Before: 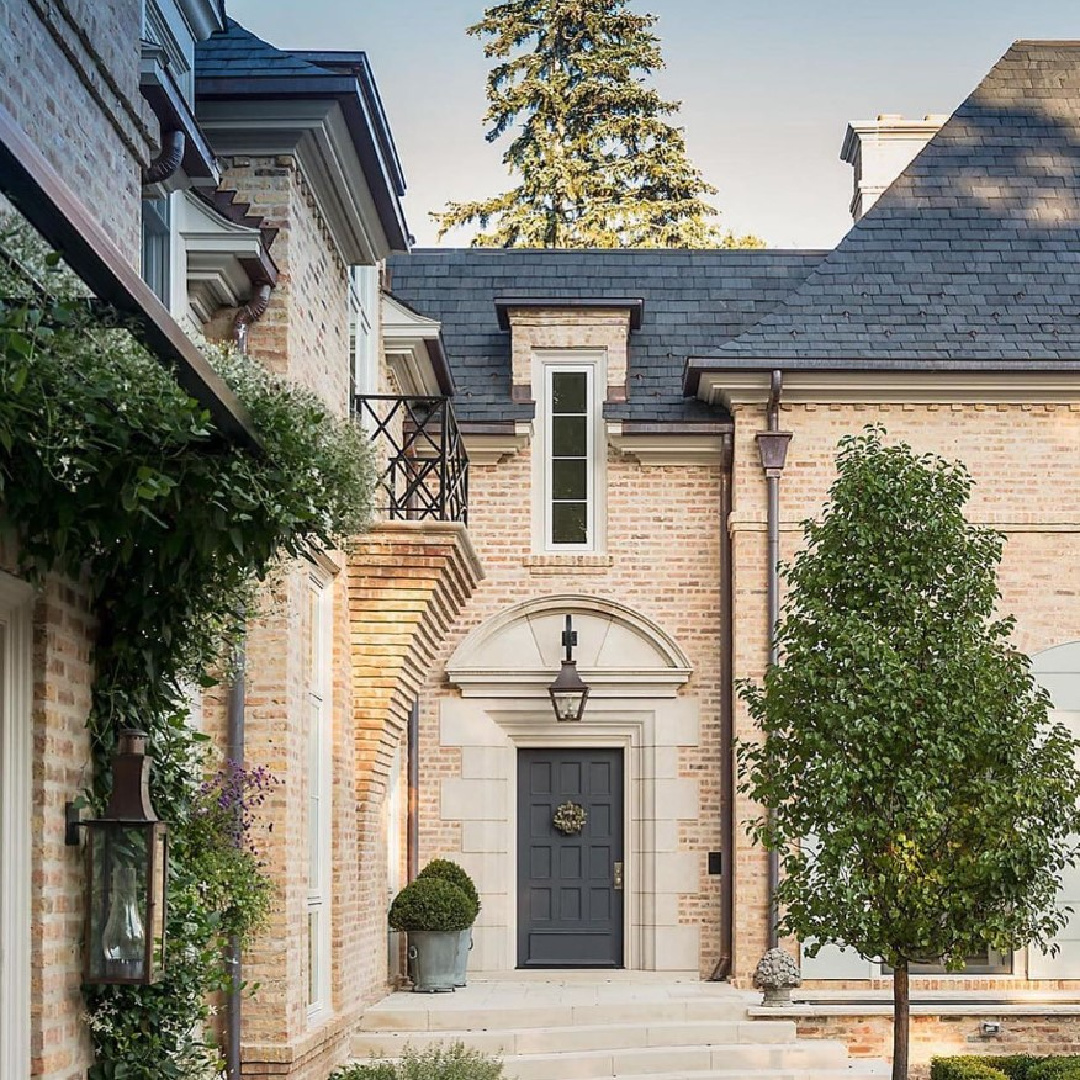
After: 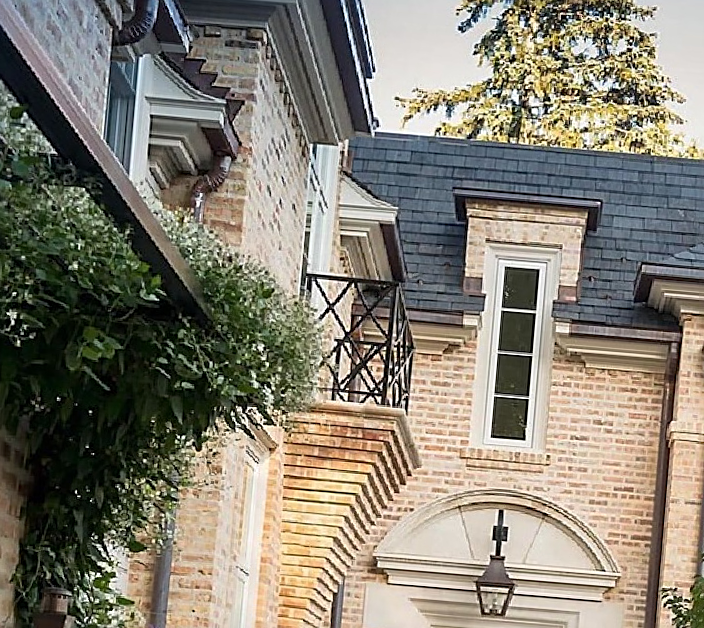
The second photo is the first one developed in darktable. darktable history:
sharpen: on, module defaults
crop and rotate: angle -4.76°, left 2.2%, top 6.814%, right 27.373%, bottom 30.403%
